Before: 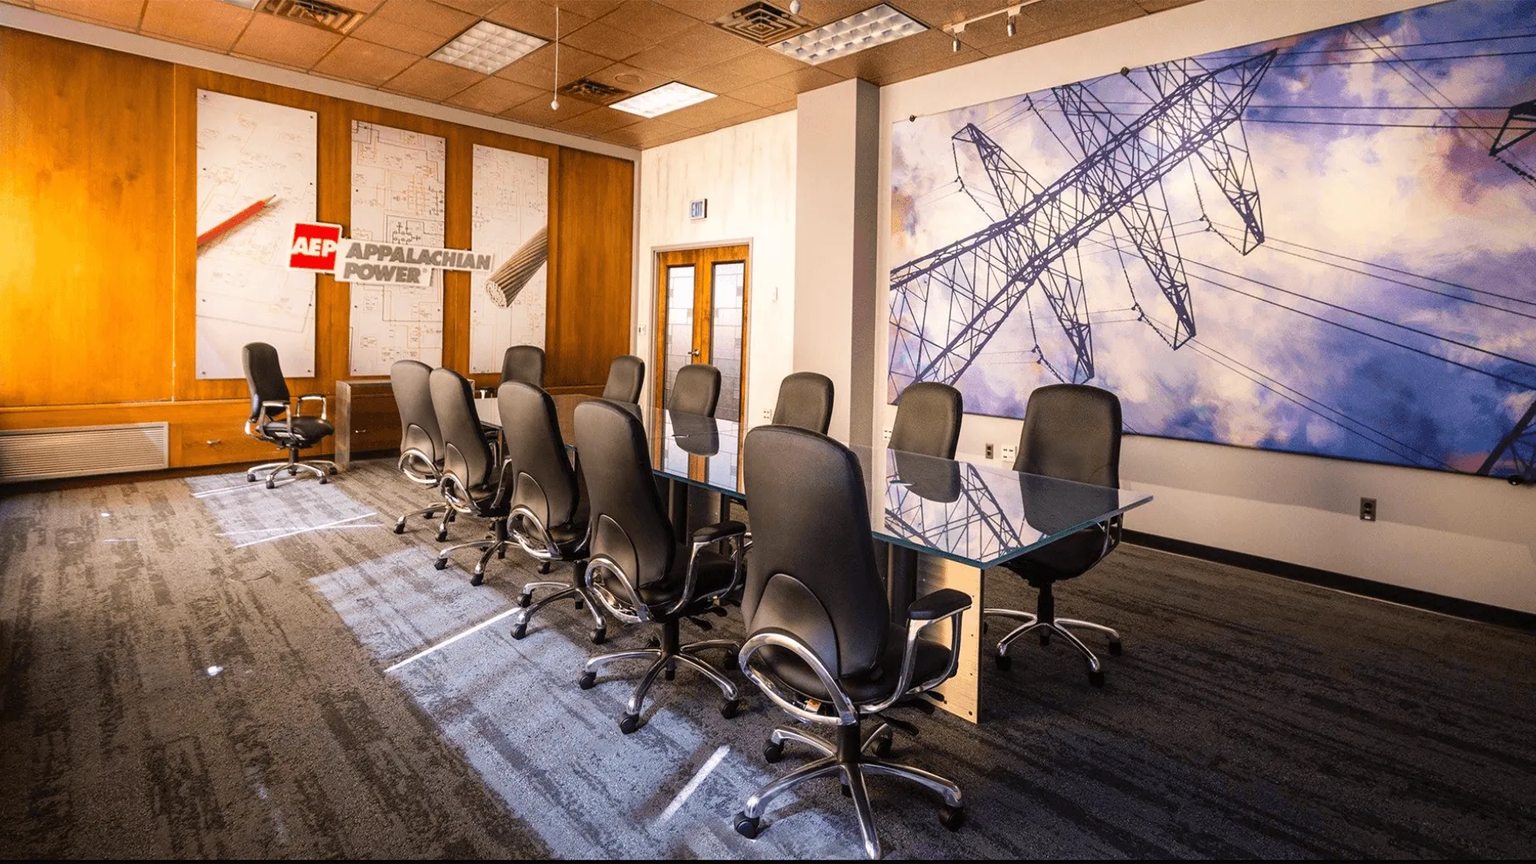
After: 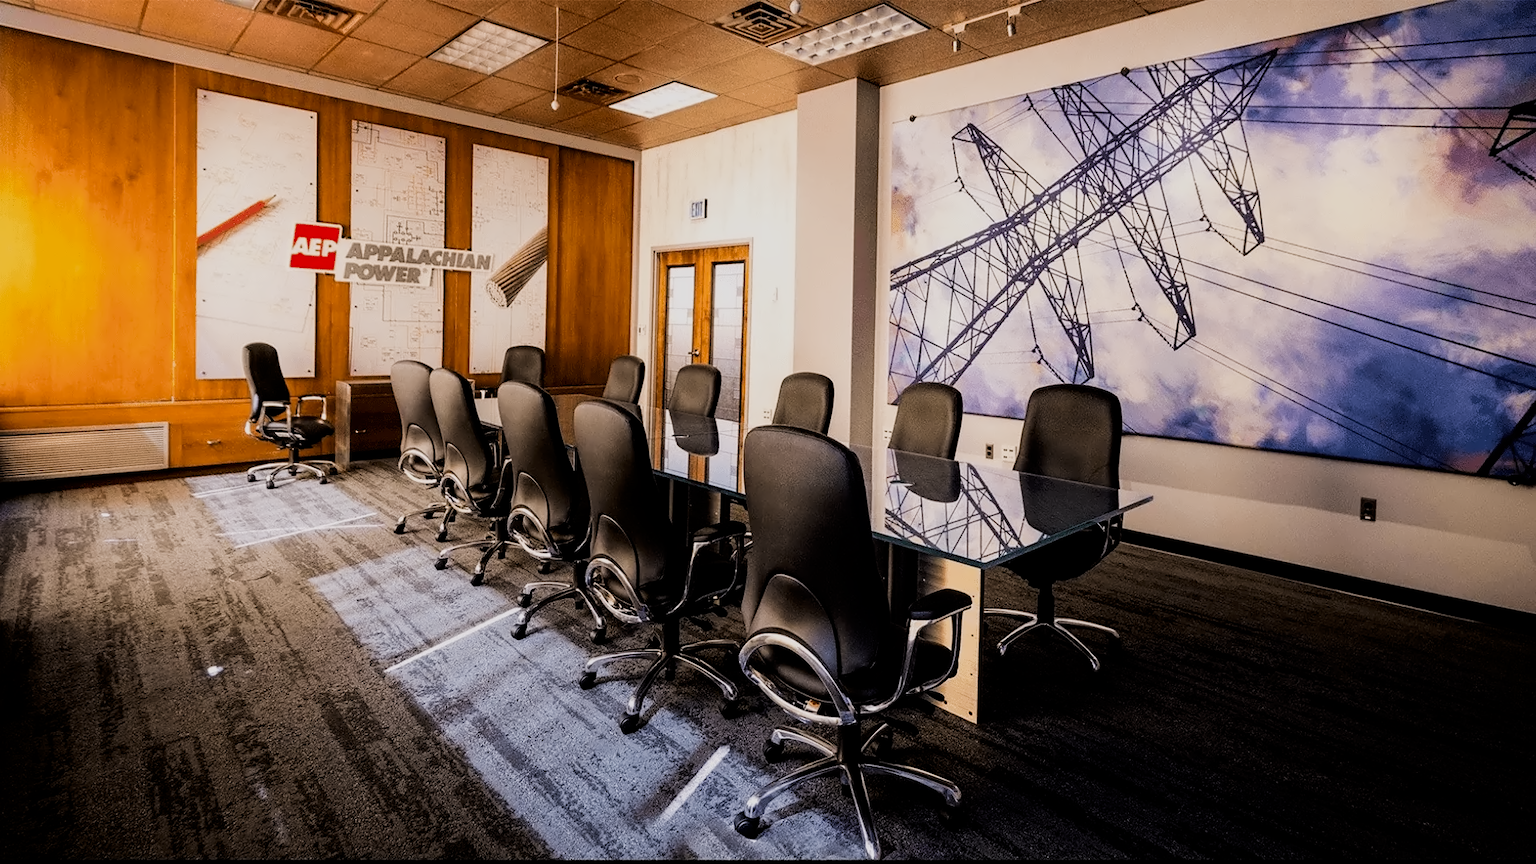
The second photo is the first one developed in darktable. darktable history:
contrast equalizer: y [[0.5 ×4, 0.525, 0.667], [0.5 ×6], [0.5 ×6], [0 ×4, 0.042, 0], [0, 0, 0.004, 0.1, 0.191, 0.131]]
contrast brightness saturation: brightness -0.09
filmic rgb: black relative exposure -5 EV, hardness 2.88, contrast 1.3, highlights saturation mix -30%
